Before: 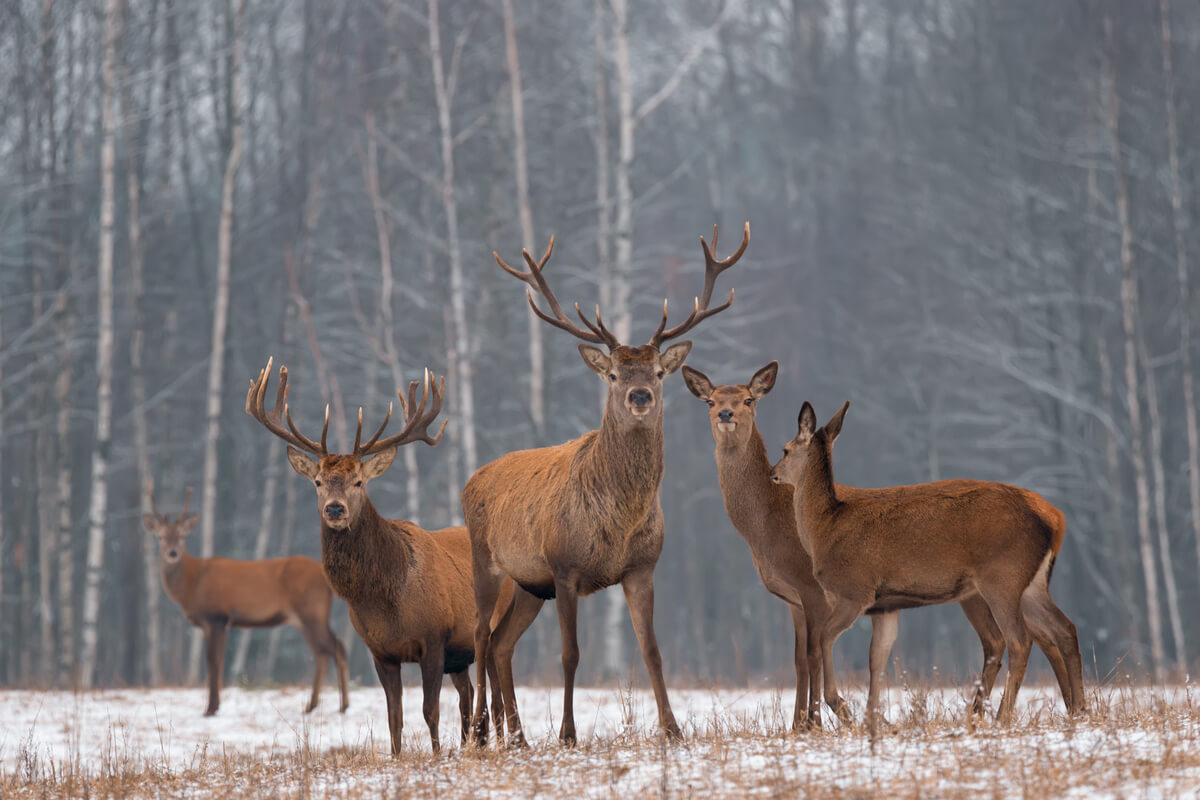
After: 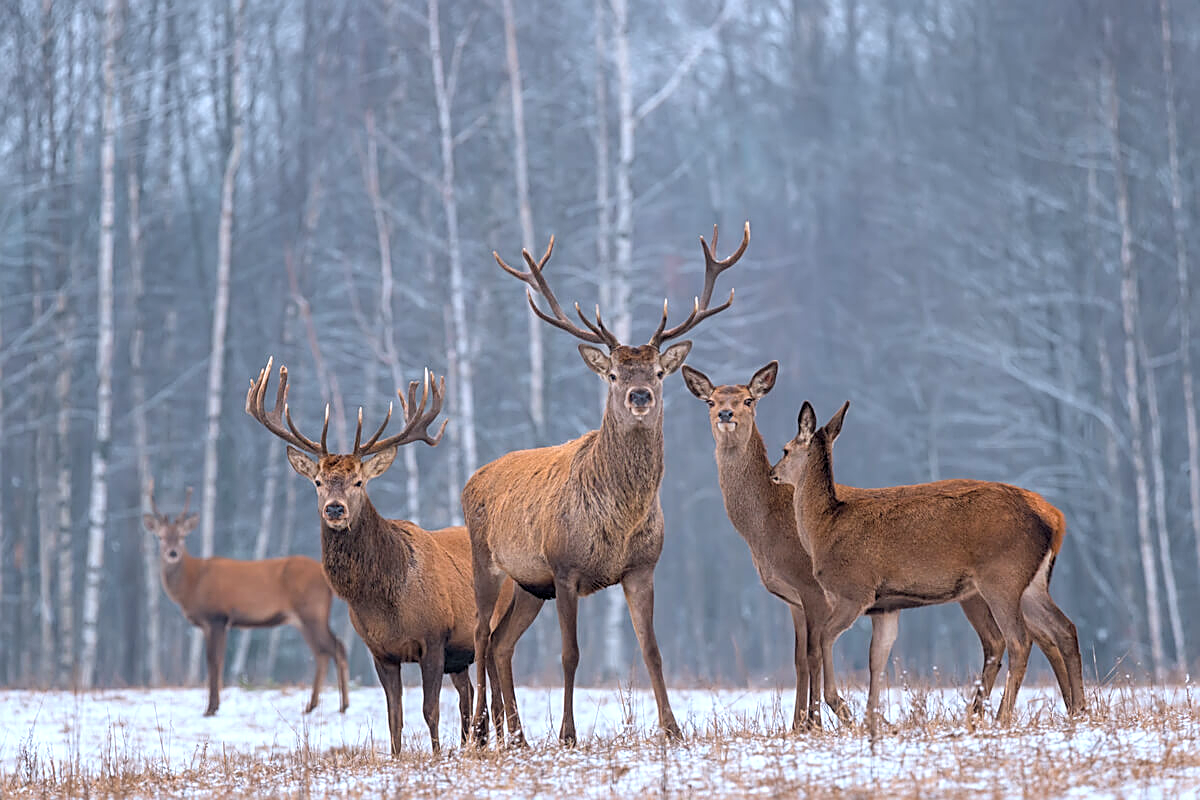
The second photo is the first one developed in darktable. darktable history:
color calibration: x 0.37, y 0.382, temperature 4313.32 K
color balance: lift [1, 1, 0.999, 1.001], gamma [1, 1.003, 1.005, 0.995], gain [1, 0.992, 0.988, 1.012], contrast 5%, output saturation 110%
local contrast: on, module defaults
sharpen: amount 0.75
contrast brightness saturation: brightness 0.15
